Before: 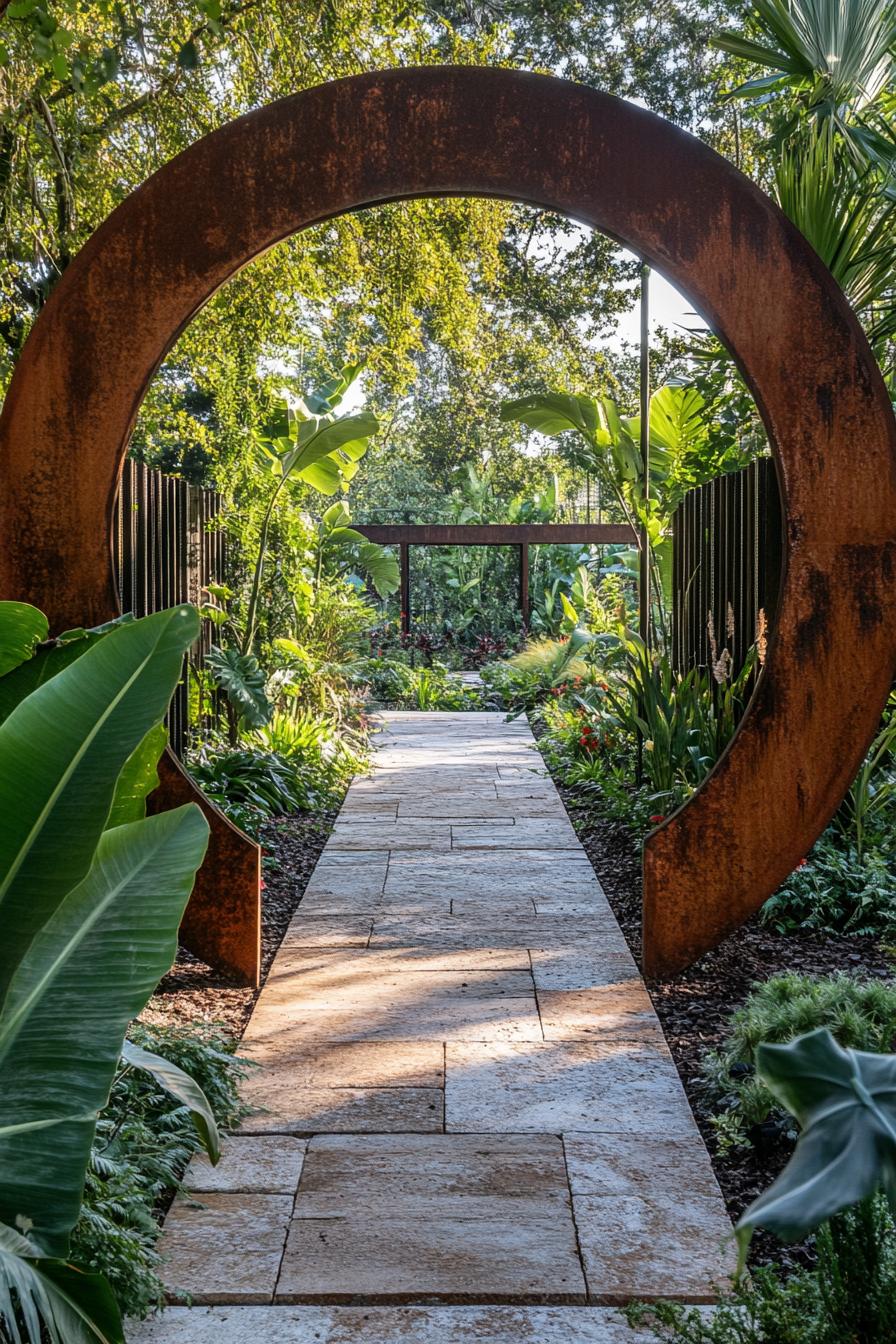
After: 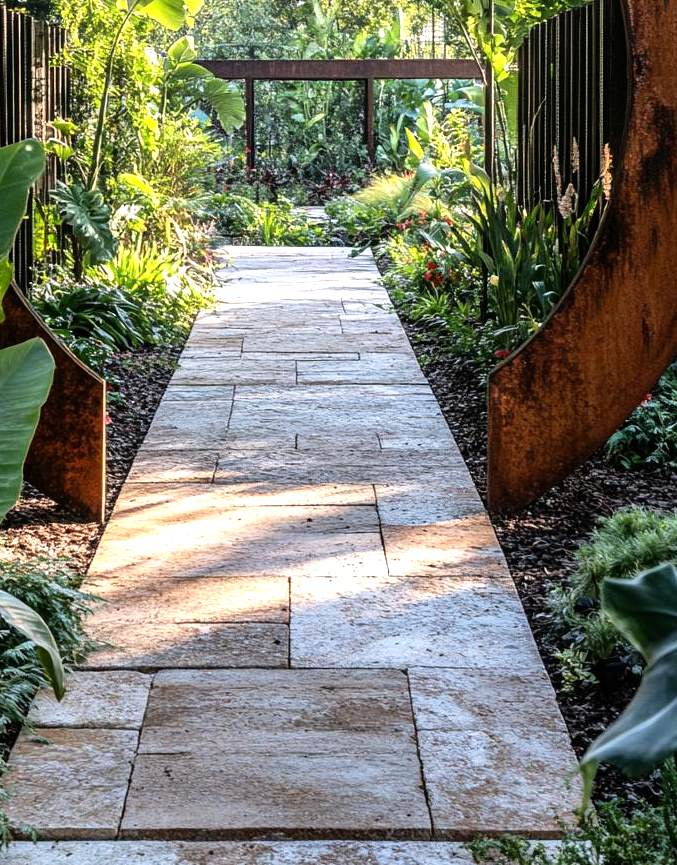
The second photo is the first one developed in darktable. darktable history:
tone equalizer: -8 EV -0.77 EV, -7 EV -0.706 EV, -6 EV -0.612 EV, -5 EV -0.36 EV, -3 EV 0.367 EV, -2 EV 0.6 EV, -1 EV 0.683 EV, +0 EV 0.751 EV
crop and rotate: left 17.407%, top 34.608%, right 7.008%, bottom 0.961%
